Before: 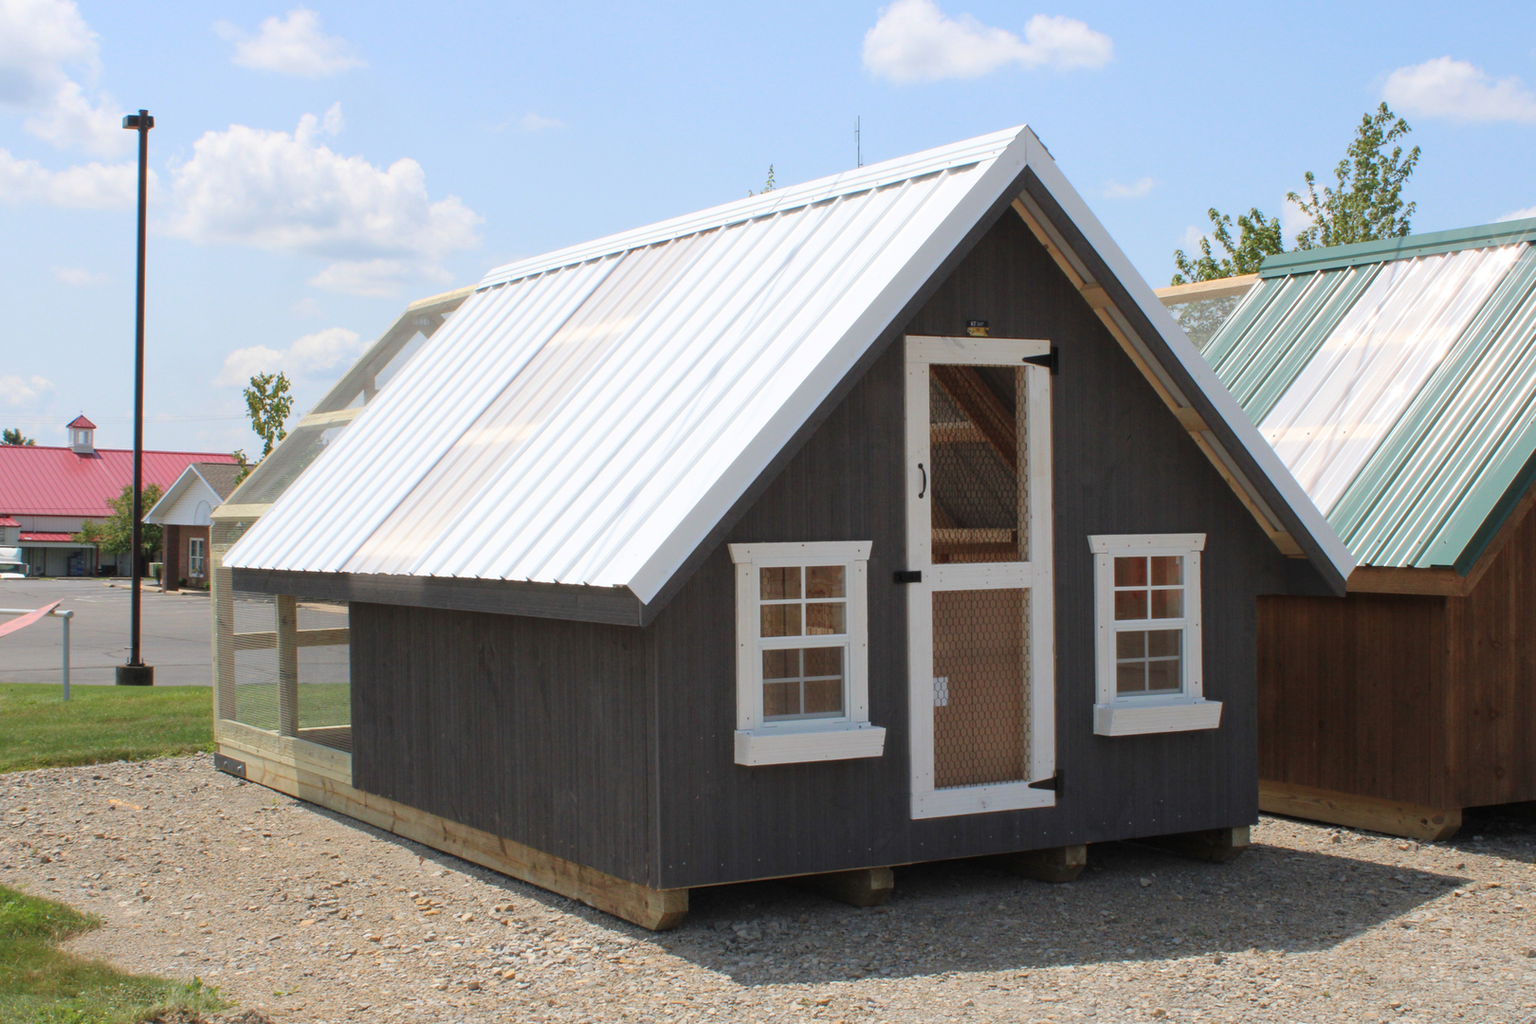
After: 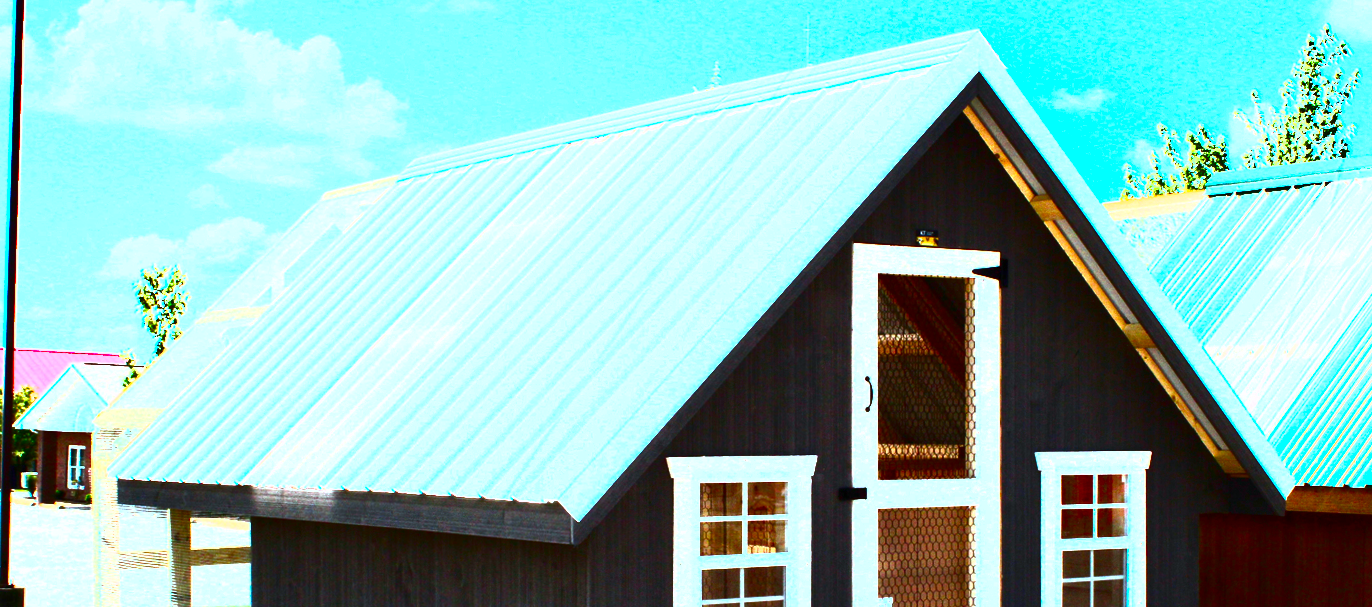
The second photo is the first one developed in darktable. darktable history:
shadows and highlights: low approximation 0.01, soften with gaussian
rotate and perspective: rotation 0.679°, lens shift (horizontal) 0.136, crop left 0.009, crop right 0.991, crop top 0.078, crop bottom 0.95
tone equalizer: on, module defaults
color balance rgb: perceptual saturation grading › global saturation 25%, perceptual brilliance grading › global brilliance 35%, perceptual brilliance grading › highlights 50%, perceptual brilliance grading › mid-tones 60%, perceptual brilliance grading › shadows 35%, global vibrance 20%
levels: levels [0, 0.43, 0.859]
color correction: highlights a* -9.73, highlights b* -21.22
contrast brightness saturation: contrast 0.09, brightness -0.59, saturation 0.17
crop and rotate: left 9.345%, top 7.22%, right 4.982%, bottom 32.331%
